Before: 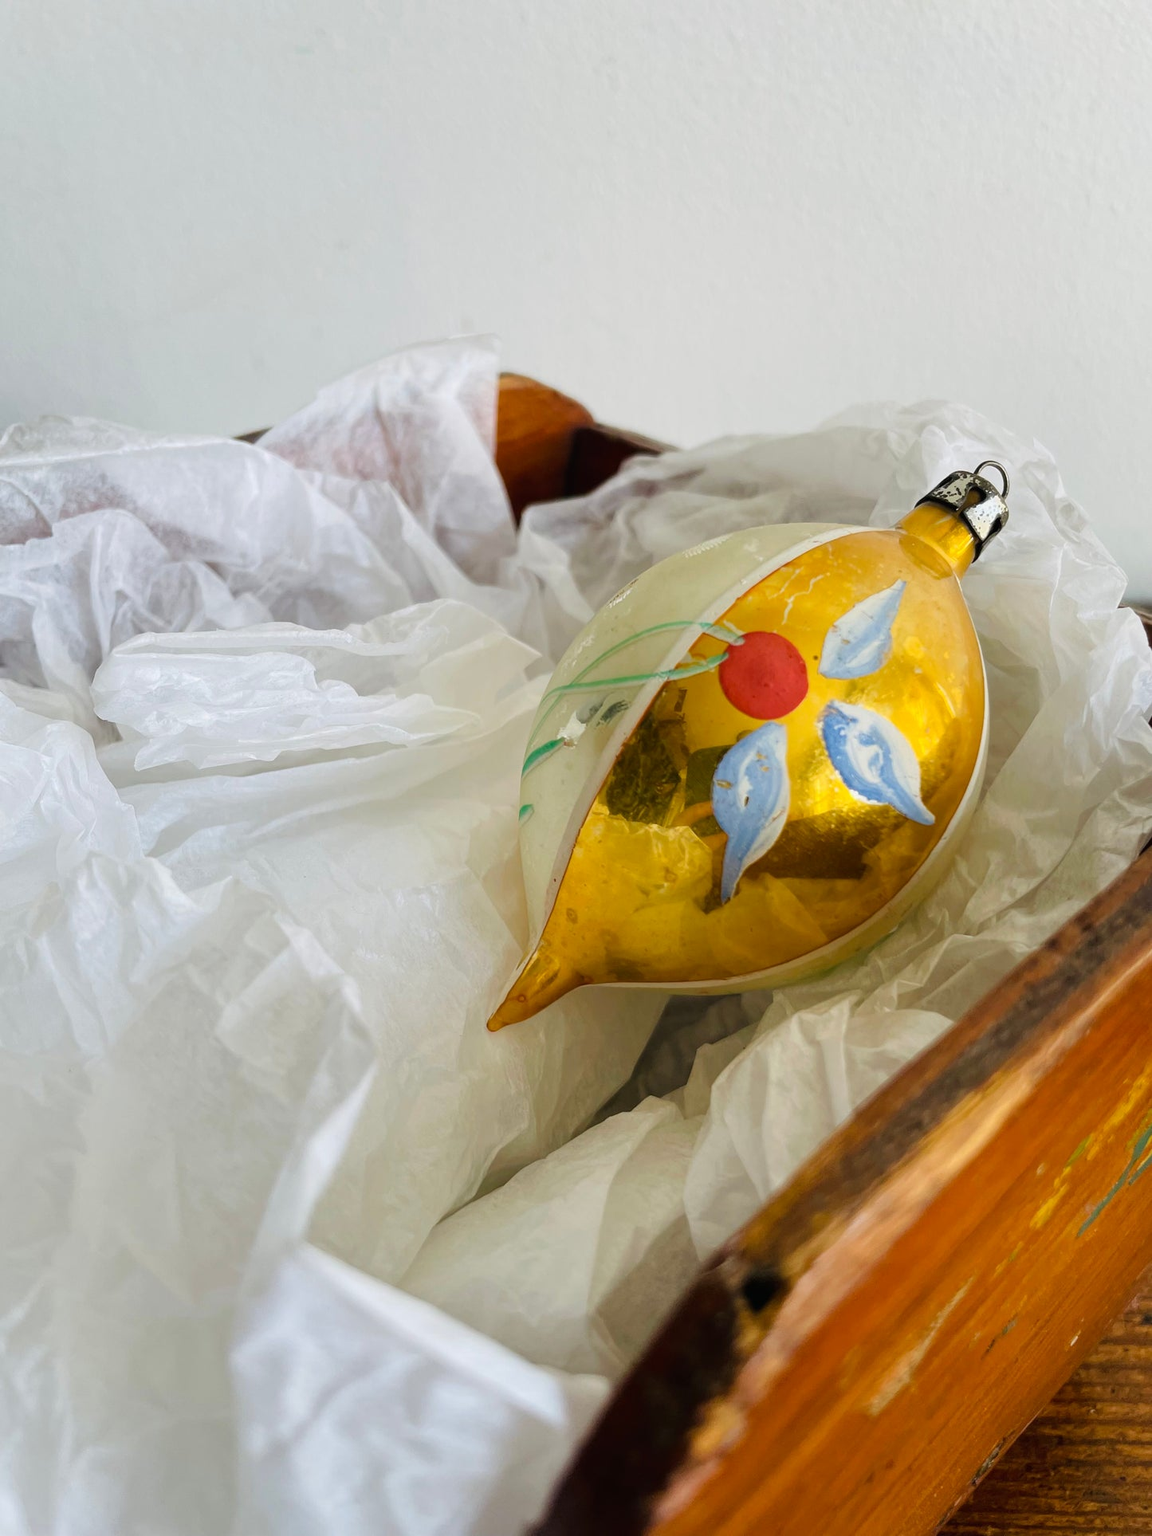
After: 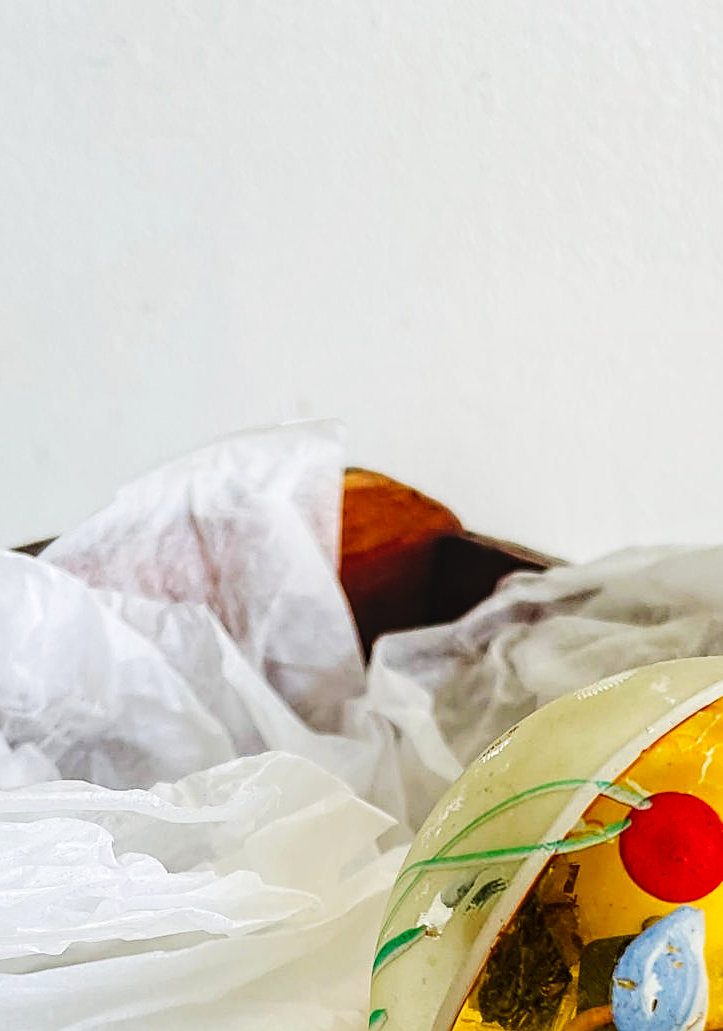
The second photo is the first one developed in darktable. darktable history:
sharpen: amount 0.75
local contrast: on, module defaults
tone curve: curves: ch0 [(0, 0) (0.003, 0.002) (0.011, 0.006) (0.025, 0.014) (0.044, 0.02) (0.069, 0.027) (0.1, 0.036) (0.136, 0.05) (0.177, 0.081) (0.224, 0.118) (0.277, 0.183) (0.335, 0.262) (0.399, 0.351) (0.468, 0.456) (0.543, 0.571) (0.623, 0.692) (0.709, 0.795) (0.801, 0.88) (0.898, 0.948) (1, 1)], preserve colors none
crop: left 19.556%, right 30.401%, bottom 46.458%
